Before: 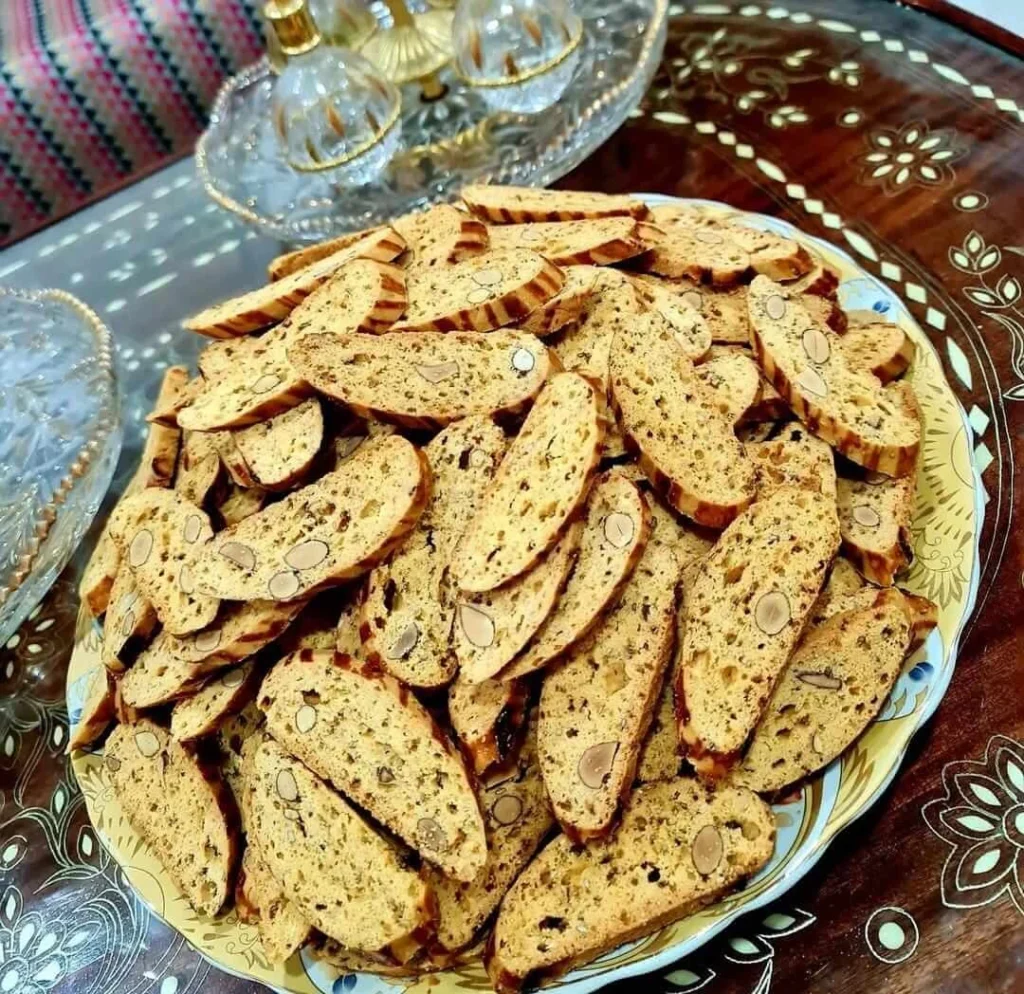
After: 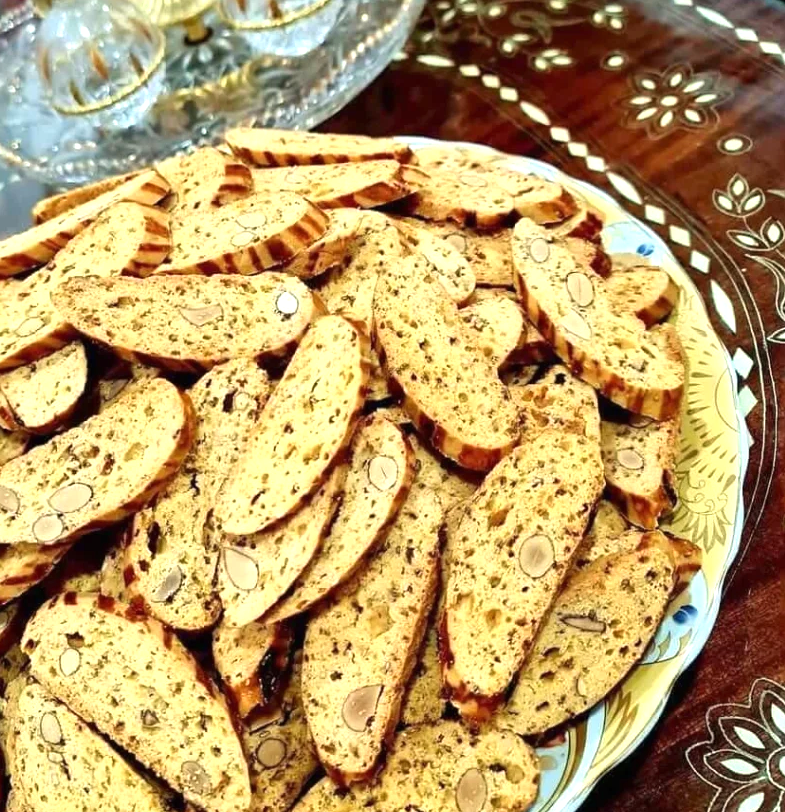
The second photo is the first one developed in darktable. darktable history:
exposure: black level correction 0, exposure 0.5 EV, compensate exposure bias true, compensate highlight preservation false
white balance: red 1.009, blue 0.985
crop: left 23.095%, top 5.827%, bottom 11.854%
